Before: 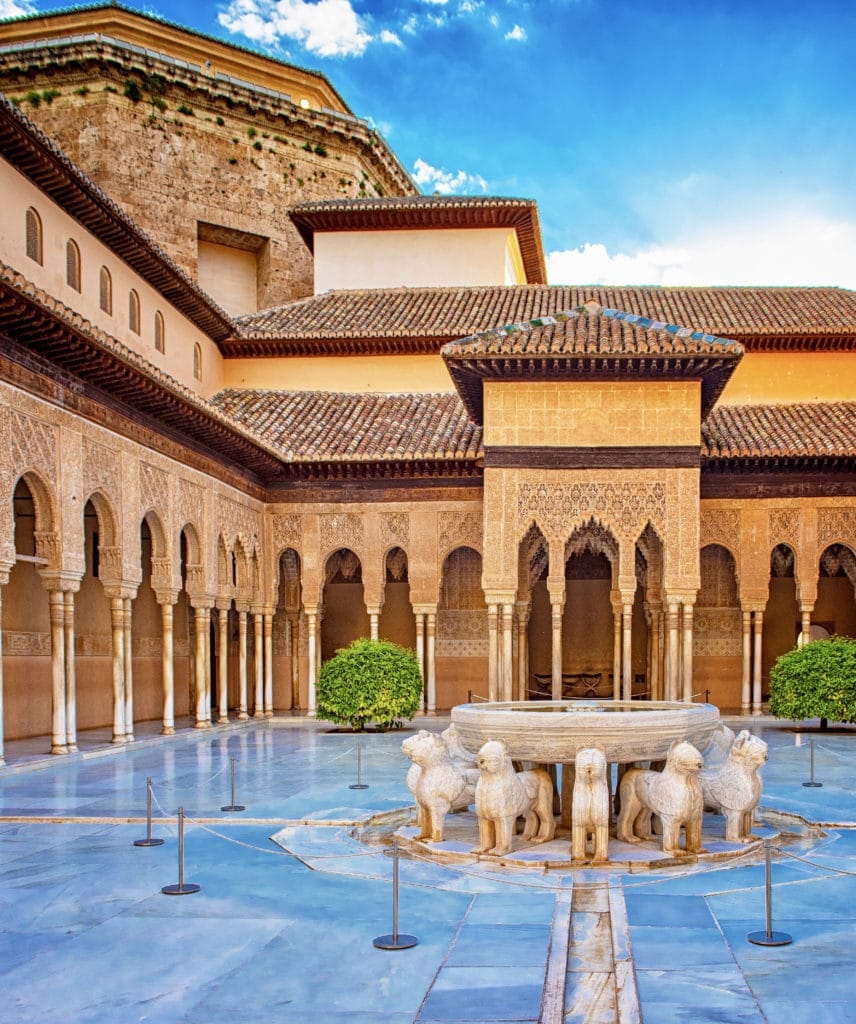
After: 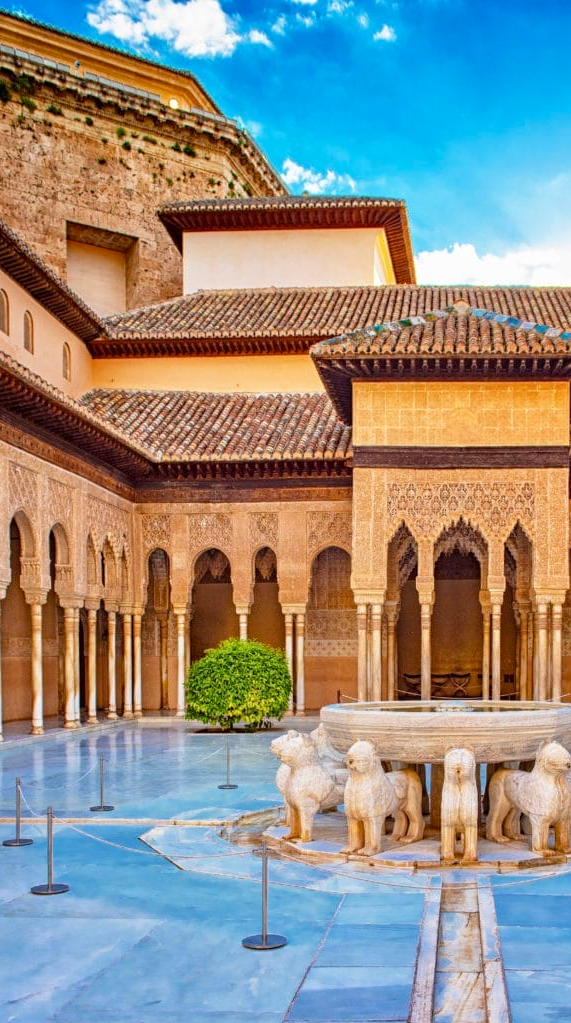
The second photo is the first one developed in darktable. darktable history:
crop and rotate: left 15.366%, right 17.892%
